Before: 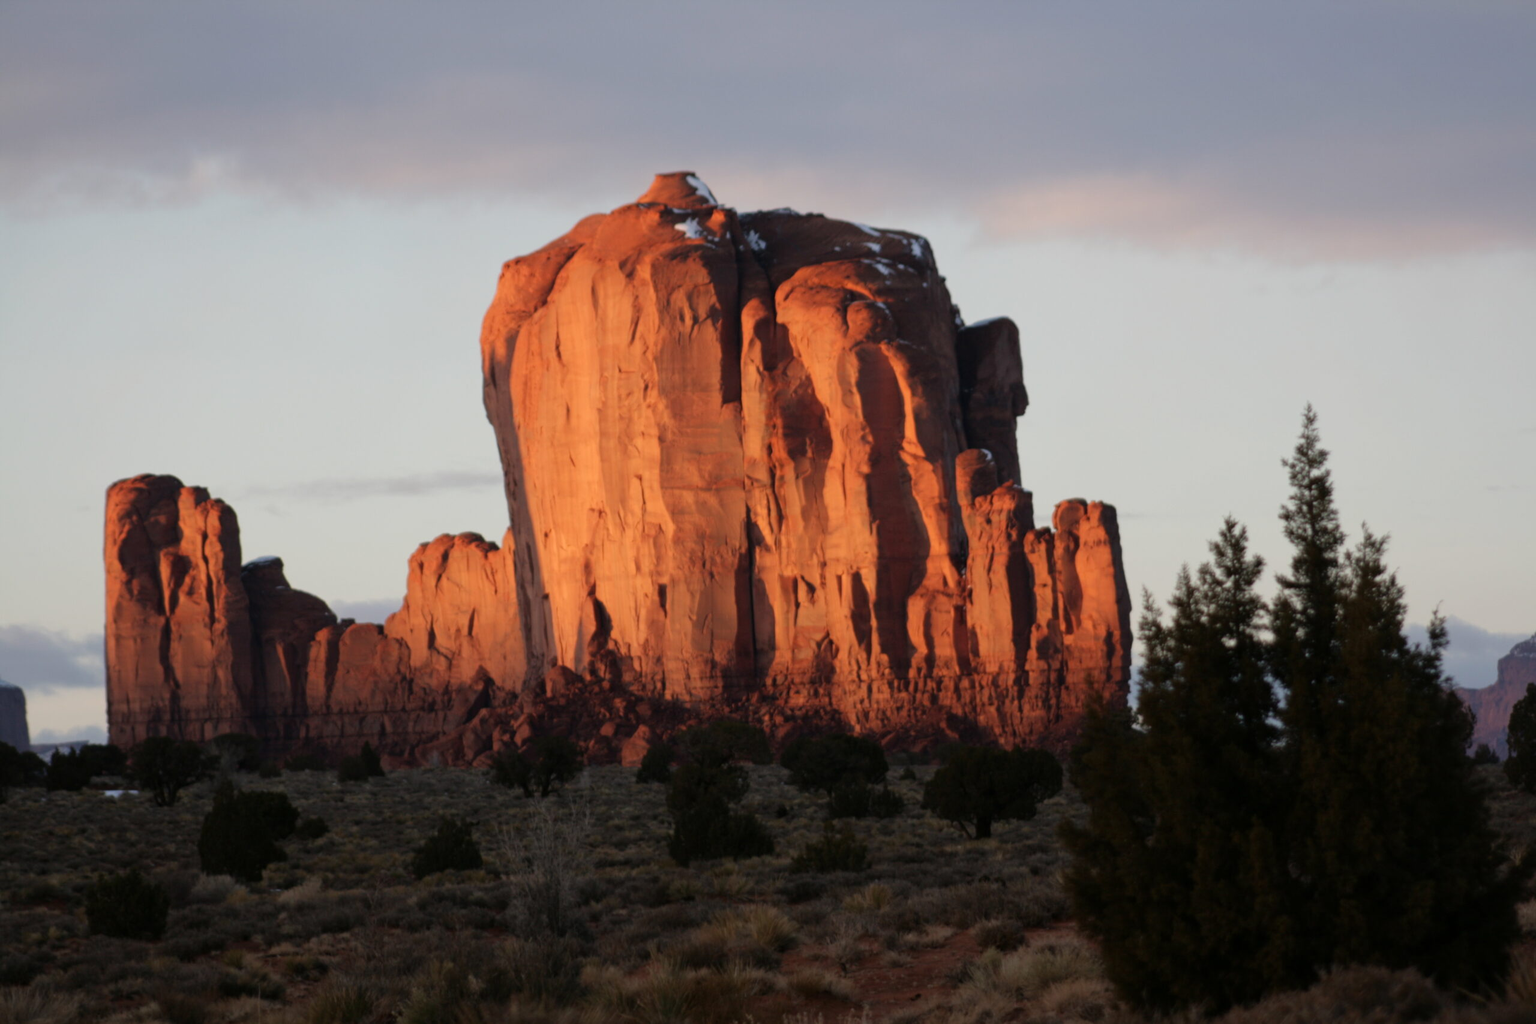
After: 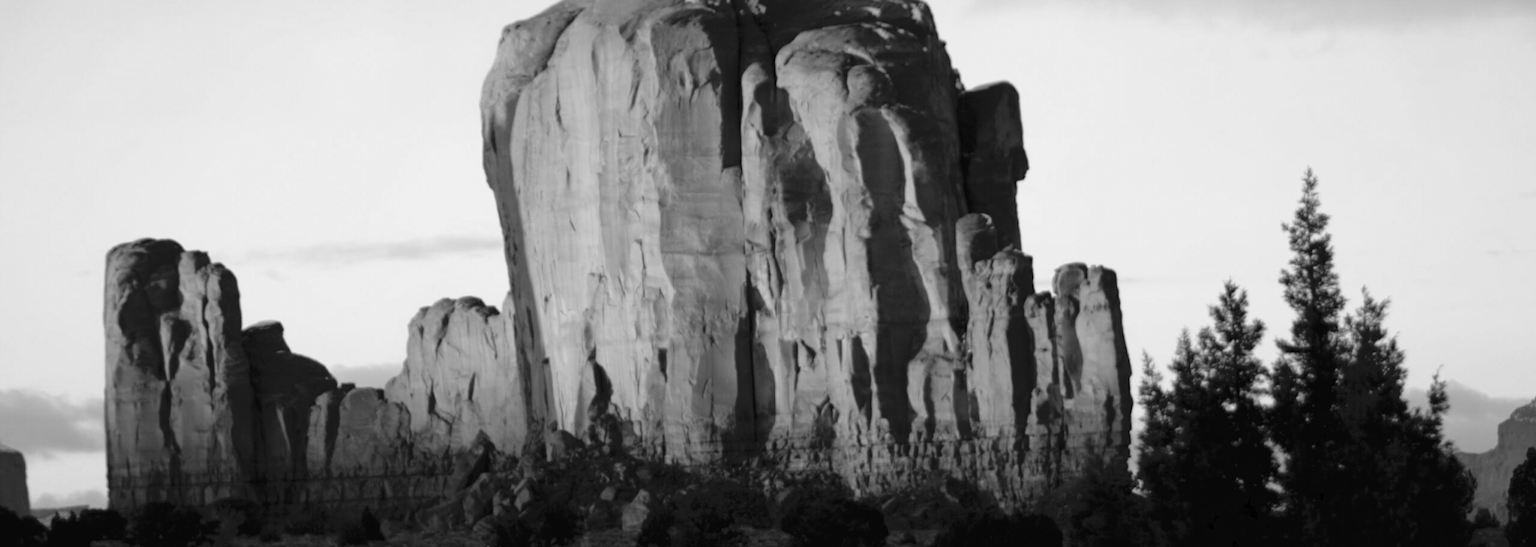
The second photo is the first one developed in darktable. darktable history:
monochrome: on, module defaults
crop and rotate: top 23.043%, bottom 23.437%
exposure: black level correction 0.001, exposure 0.5 EV, compensate exposure bias true, compensate highlight preservation false
tone curve: curves: ch0 [(0, 0) (0.003, 0.026) (0.011, 0.024) (0.025, 0.022) (0.044, 0.031) (0.069, 0.067) (0.1, 0.094) (0.136, 0.102) (0.177, 0.14) (0.224, 0.189) (0.277, 0.238) (0.335, 0.325) (0.399, 0.379) (0.468, 0.453) (0.543, 0.528) (0.623, 0.609) (0.709, 0.695) (0.801, 0.793) (0.898, 0.898) (1, 1)], preserve colors none
